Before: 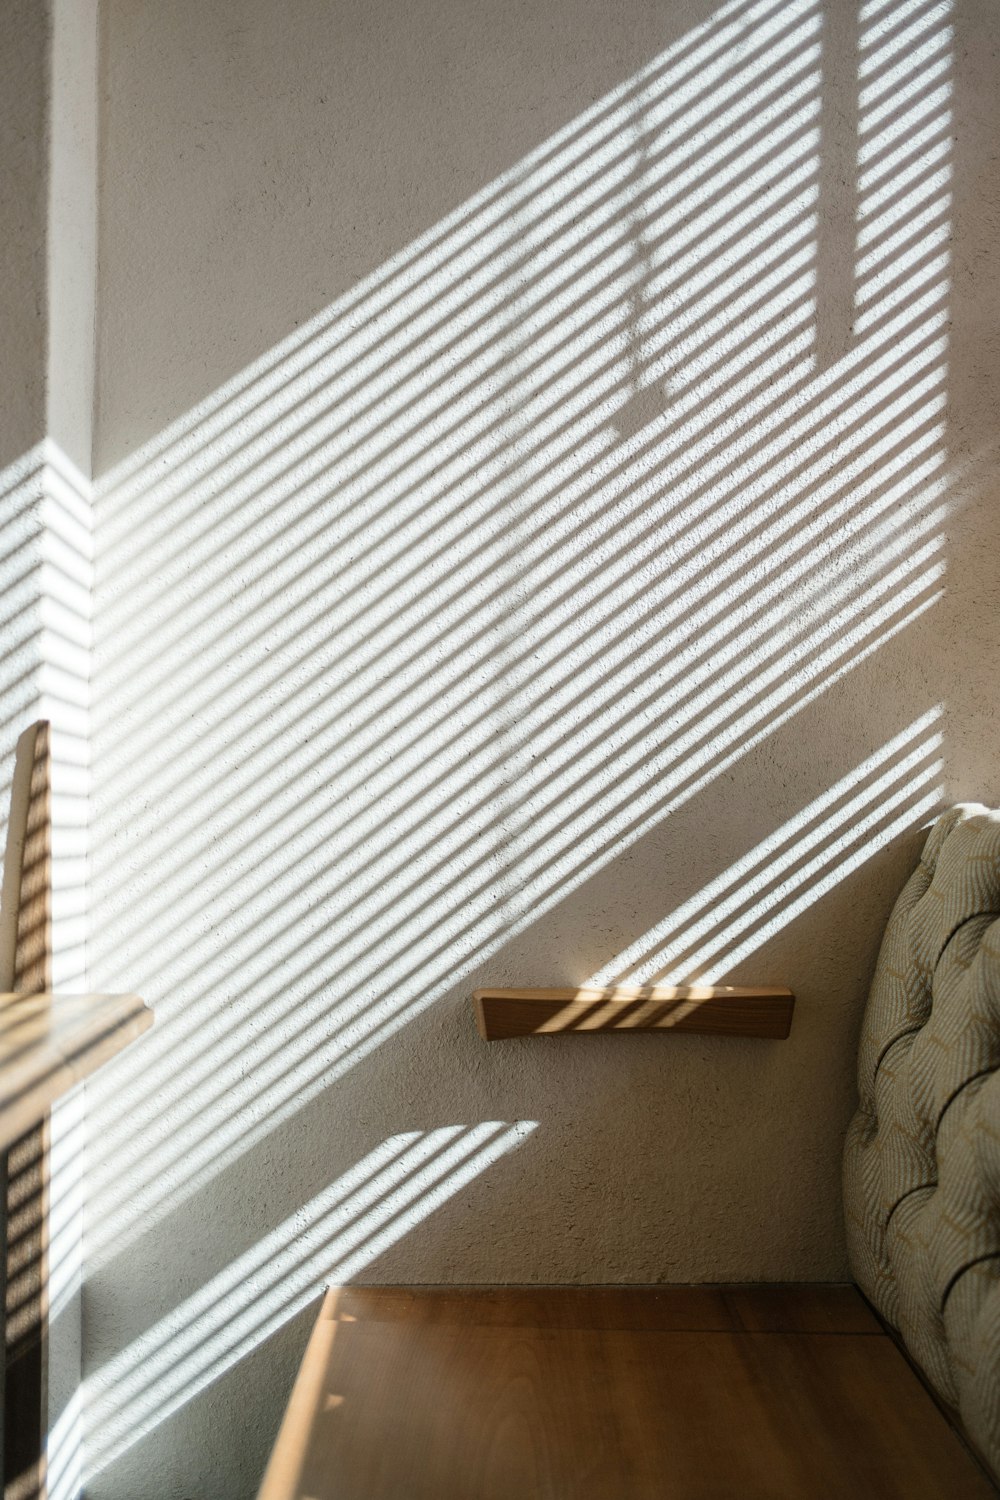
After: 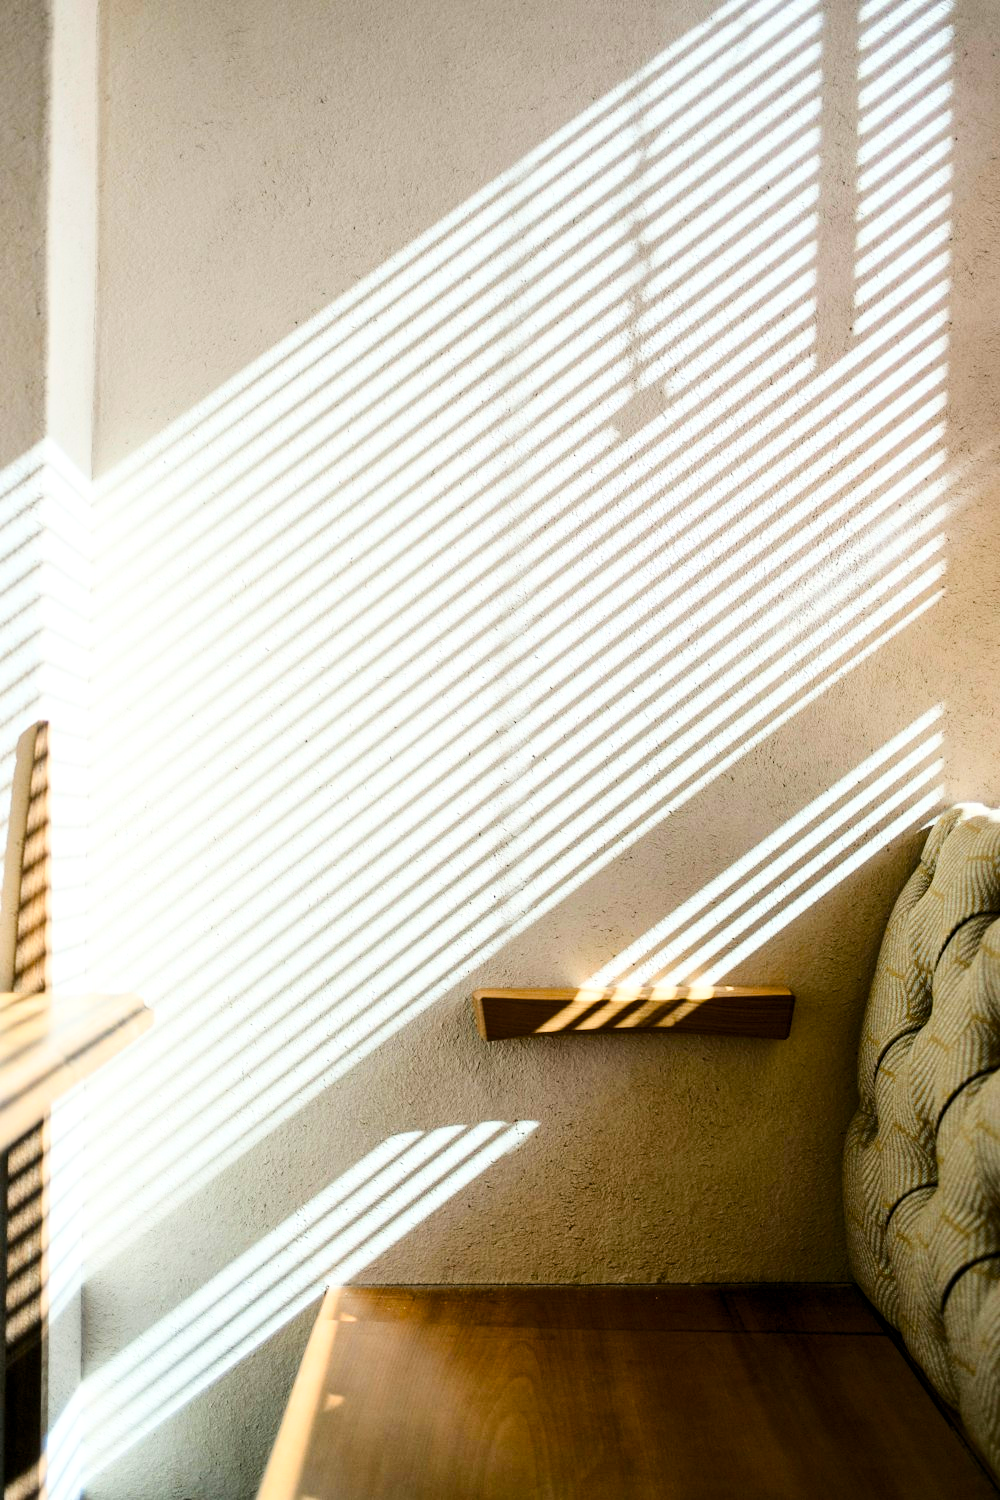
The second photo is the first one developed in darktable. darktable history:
color balance rgb: global offset › luminance -0.51%, perceptual saturation grading › global saturation 27.53%, perceptual saturation grading › highlights -25%, perceptual saturation grading › shadows 25%, perceptual brilliance grading › highlights 6.62%, perceptual brilliance grading › mid-tones 17.07%, perceptual brilliance grading › shadows -5.23%
base curve: curves: ch0 [(0, 0) (0.028, 0.03) (0.121, 0.232) (0.46, 0.748) (0.859, 0.968) (1, 1)]
